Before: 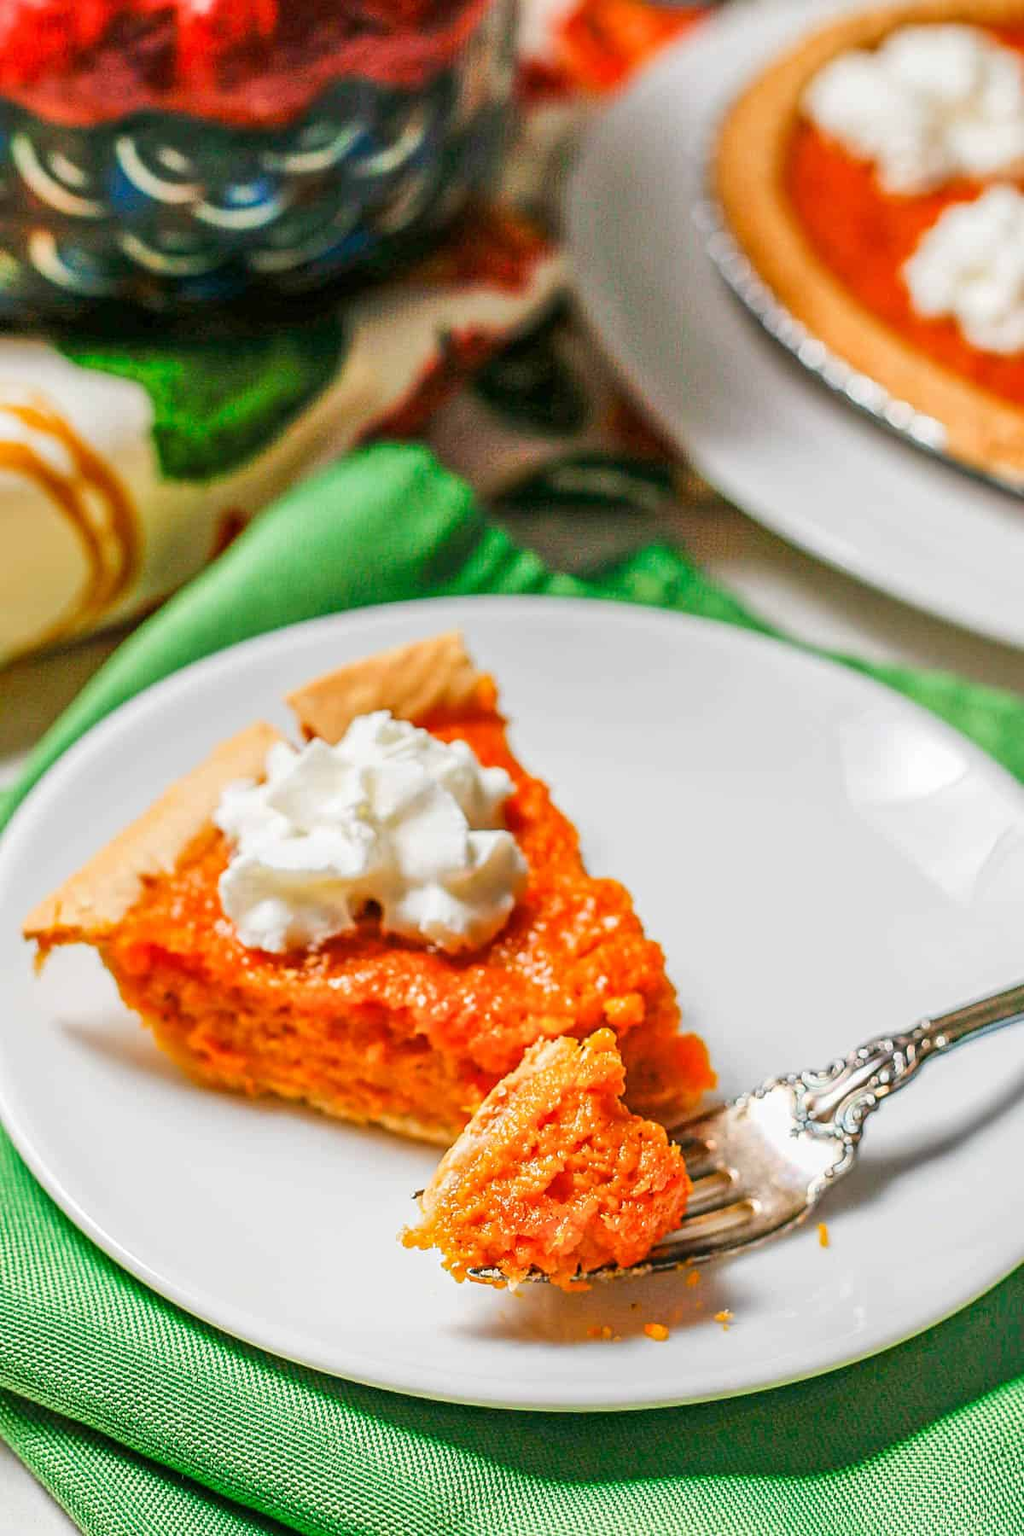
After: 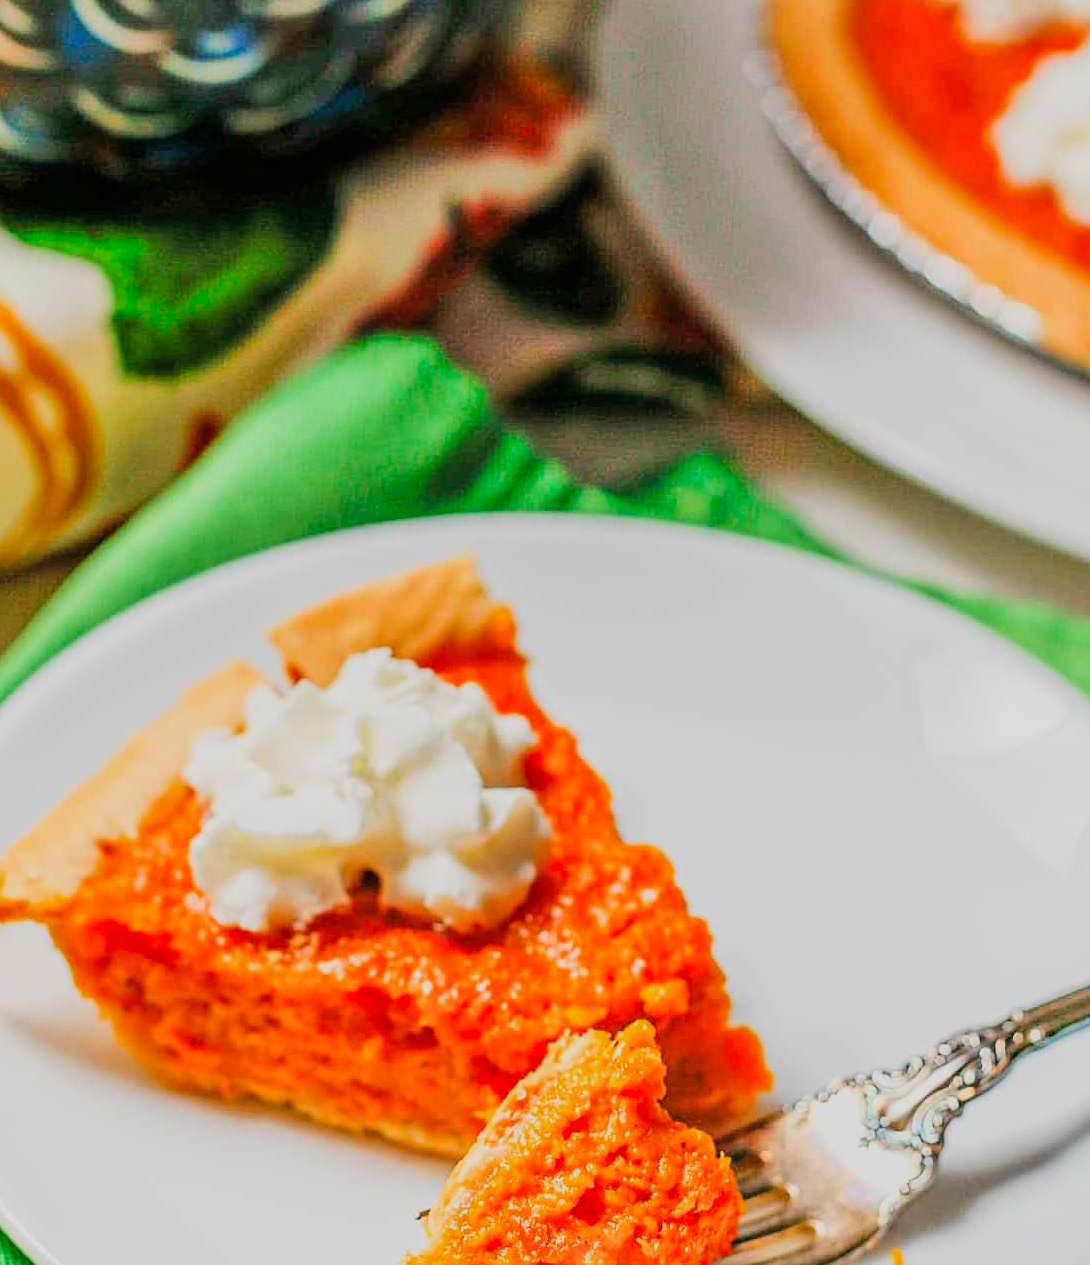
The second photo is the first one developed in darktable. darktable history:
contrast brightness saturation: contrast 0.07, brightness 0.08, saturation 0.18
filmic rgb: black relative exposure -7.65 EV, white relative exposure 4.56 EV, hardness 3.61, color science v6 (2022)
crop: left 5.596%, top 10.314%, right 3.534%, bottom 19.395%
